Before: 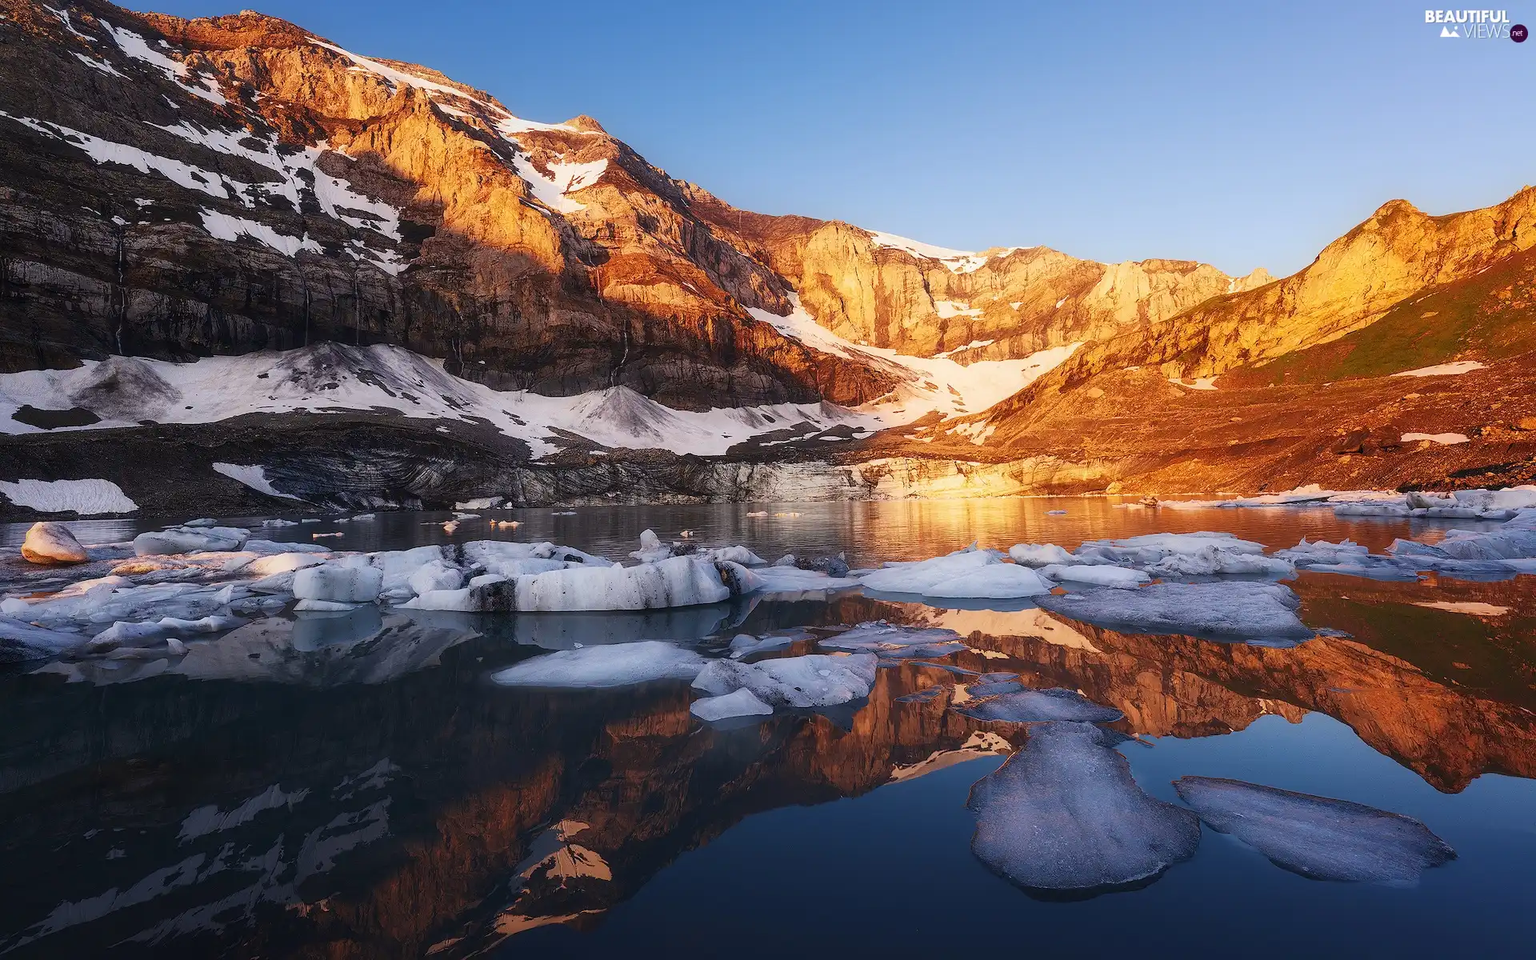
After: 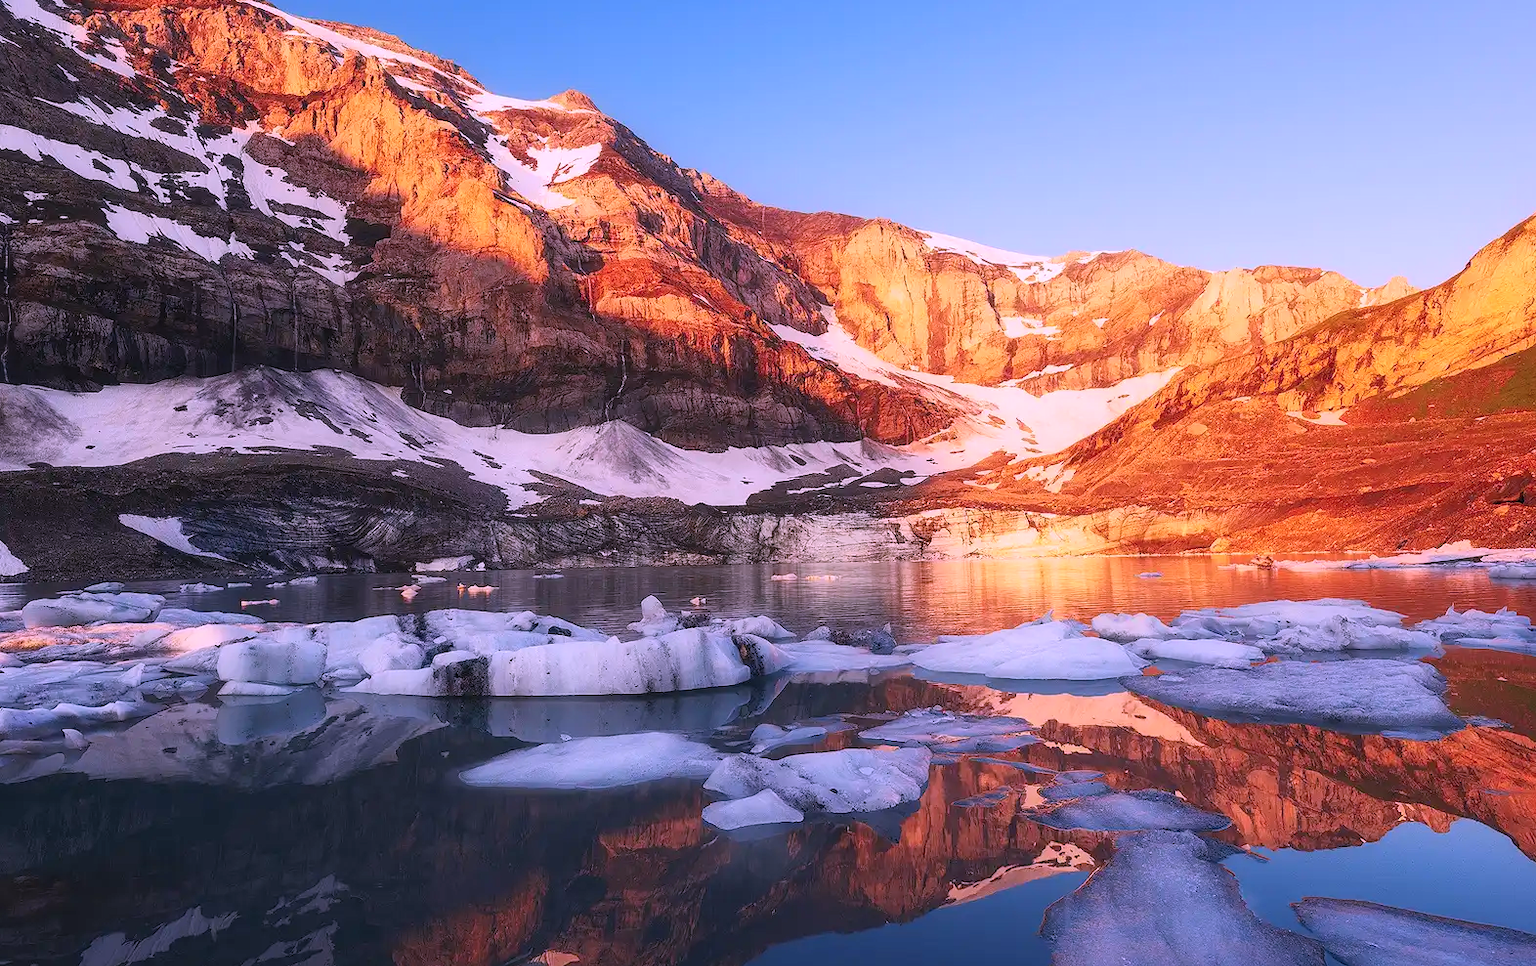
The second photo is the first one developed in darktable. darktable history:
contrast brightness saturation: brightness 0.085, saturation 0.192
crop and rotate: left 7.519%, top 4.393%, right 10.562%, bottom 13.117%
color correction: highlights a* 15.41, highlights b* -20.2
